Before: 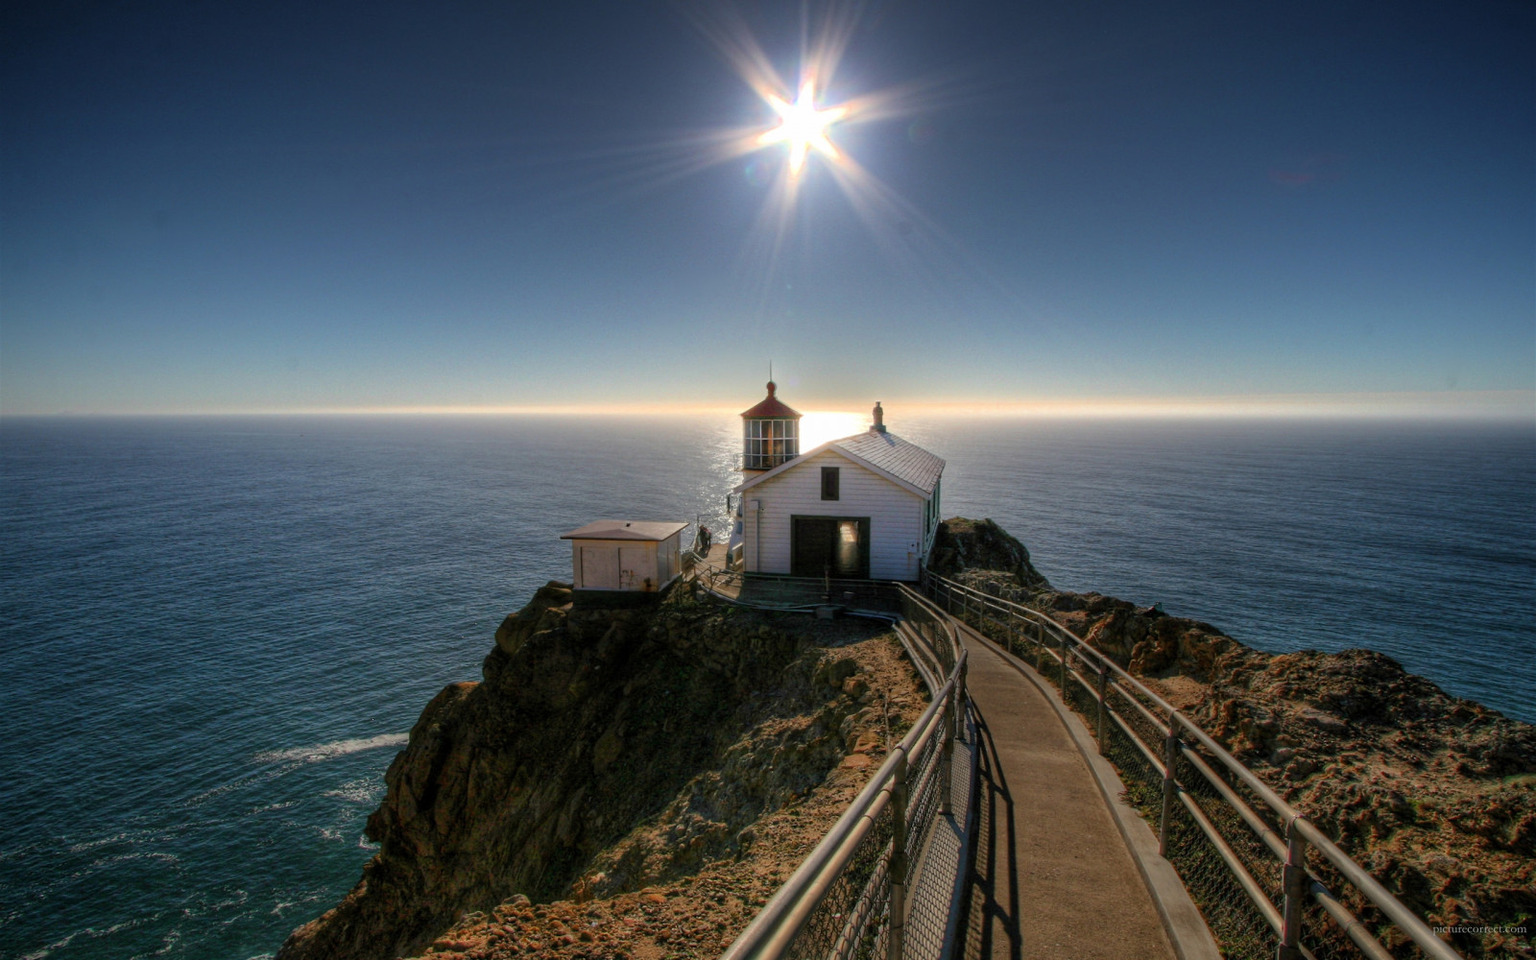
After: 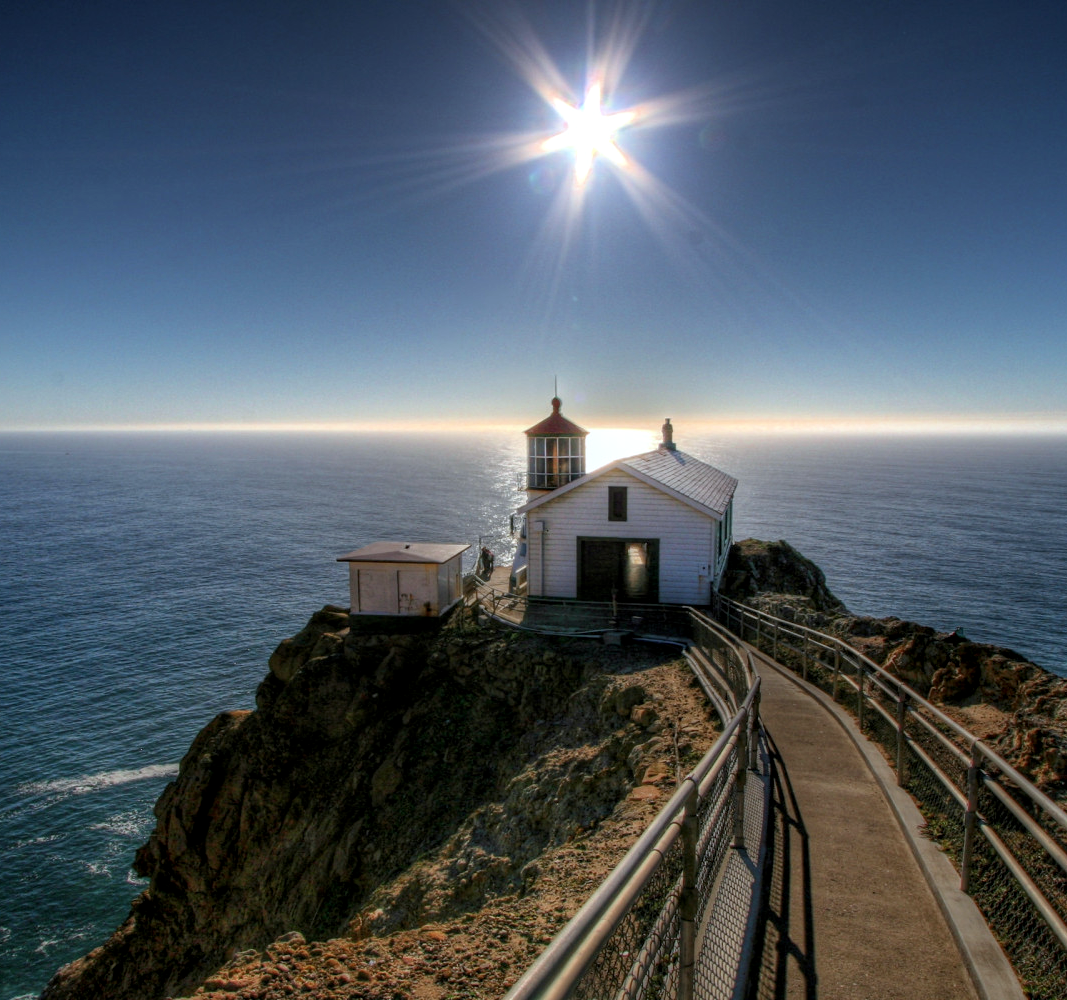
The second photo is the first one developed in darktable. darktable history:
crop and rotate: left 15.446%, right 17.836%
local contrast: on, module defaults
white balance: red 0.967, blue 1.049
